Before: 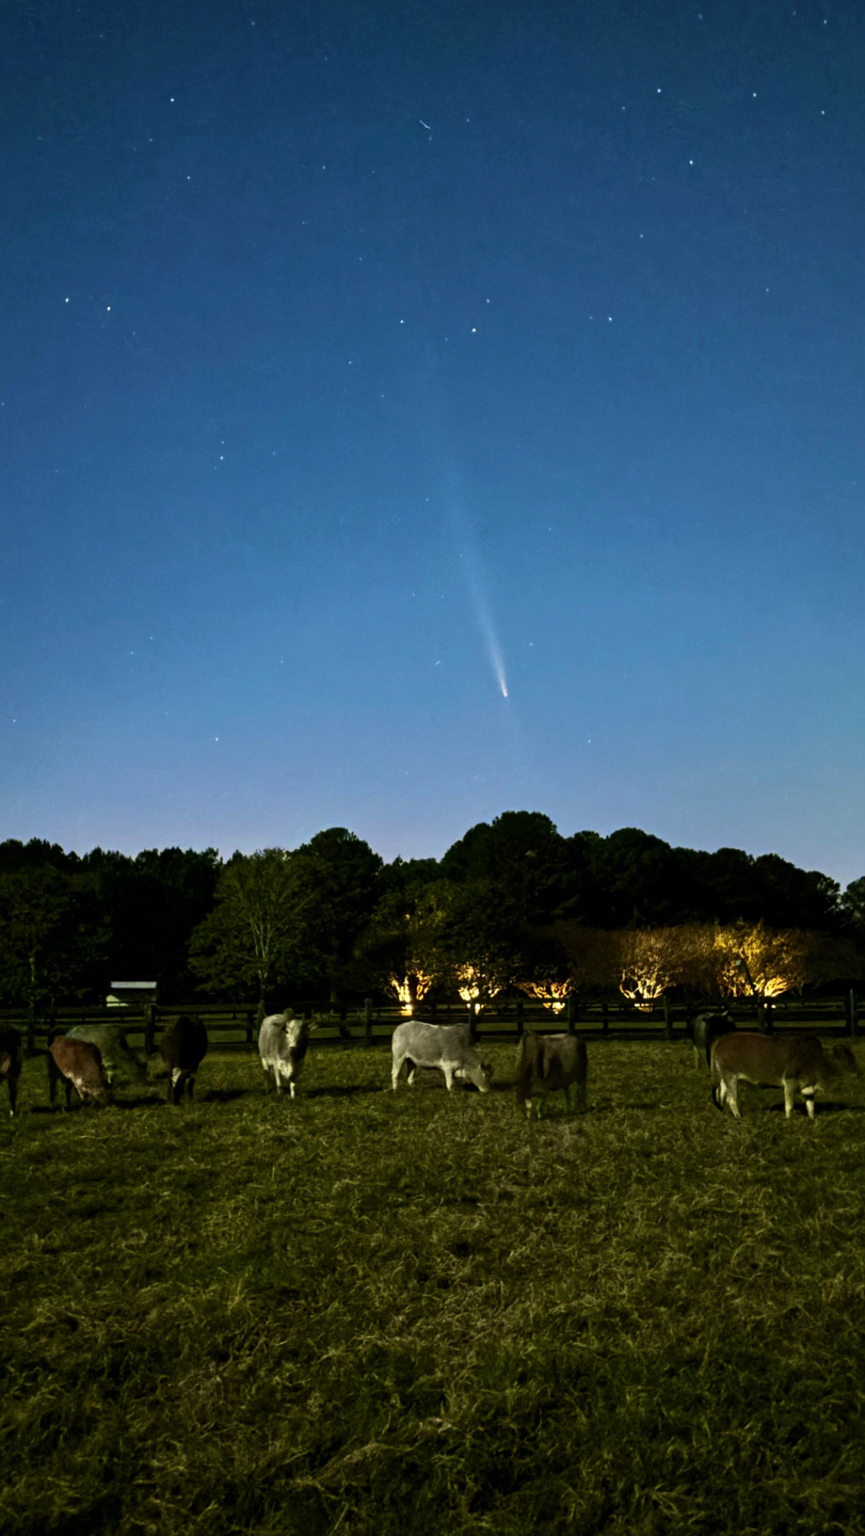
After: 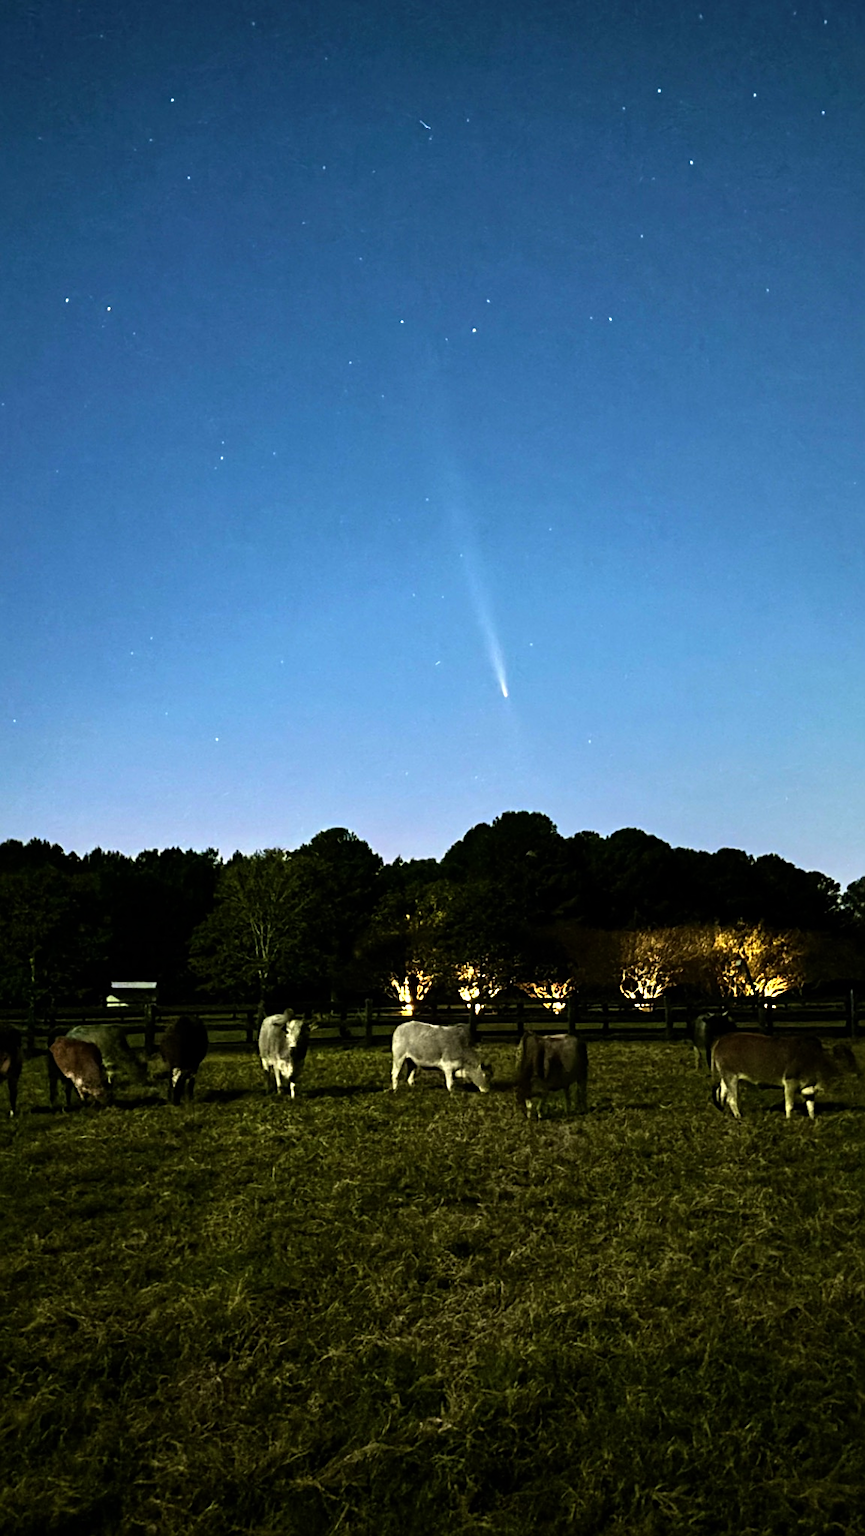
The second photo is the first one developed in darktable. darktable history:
exposure: exposure -0.004 EV, compensate exposure bias true, compensate highlight preservation false
tone equalizer: -8 EV -0.783 EV, -7 EV -0.707 EV, -6 EV -0.607 EV, -5 EV -0.422 EV, -3 EV 0.379 EV, -2 EV 0.6 EV, -1 EV 0.674 EV, +0 EV 0.729 EV
sharpen: on, module defaults
